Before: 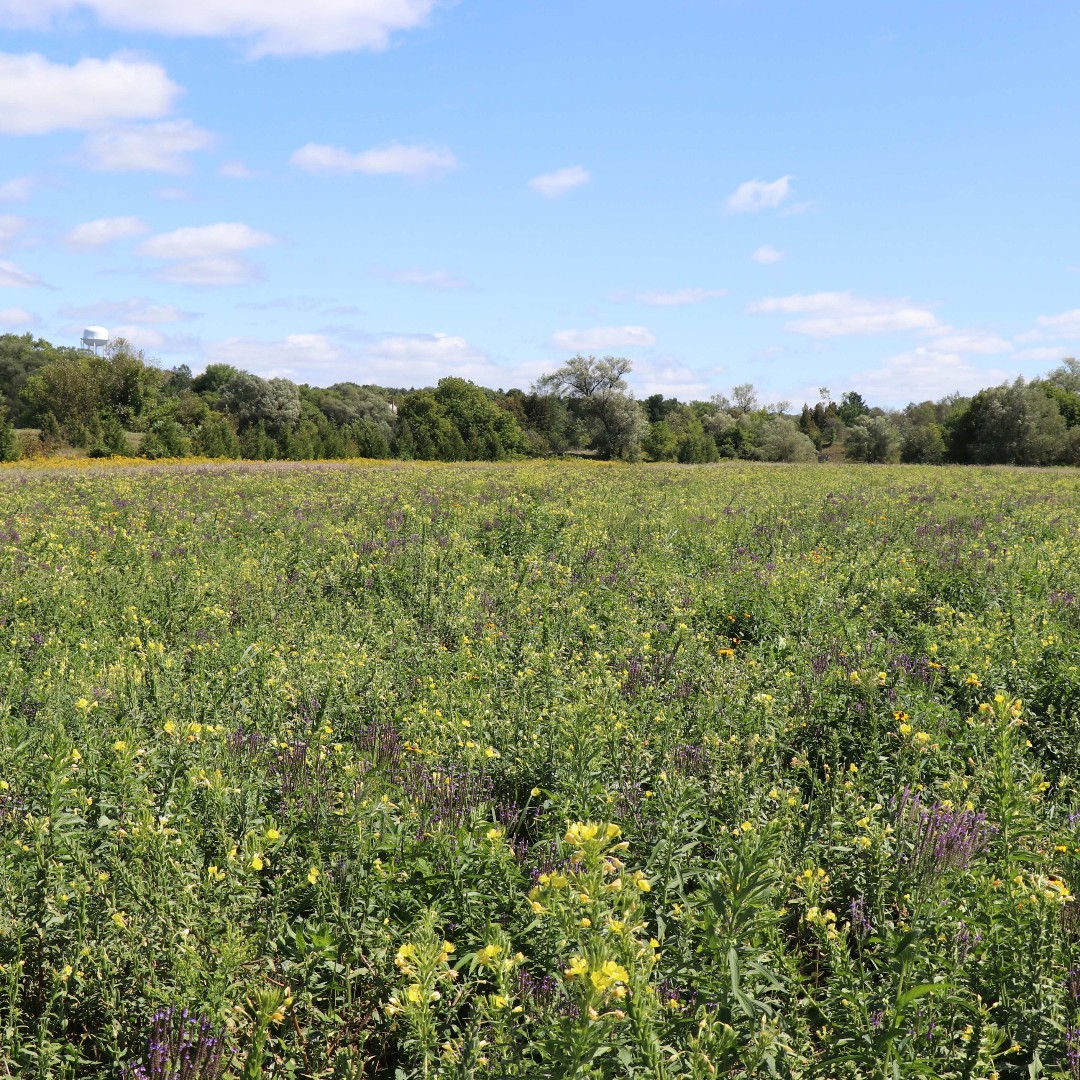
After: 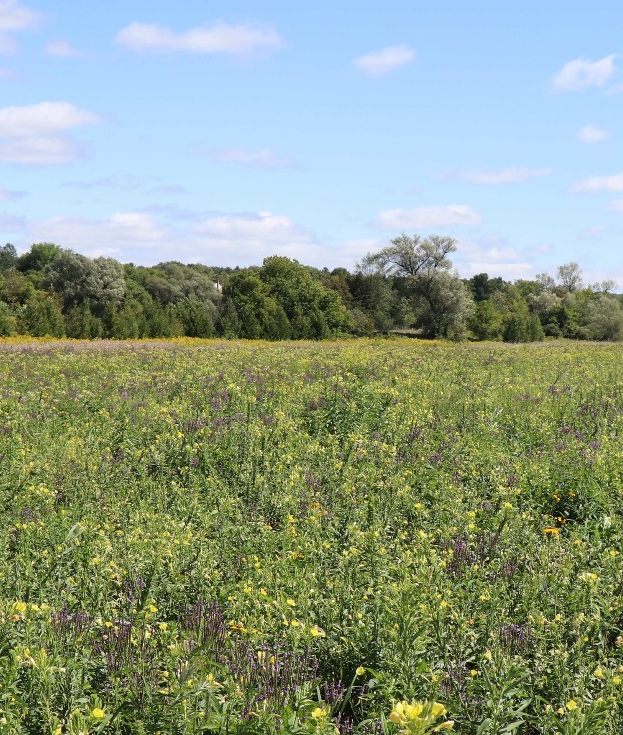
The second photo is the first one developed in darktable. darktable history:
crop: left 16.207%, top 11.227%, right 26.098%, bottom 20.635%
